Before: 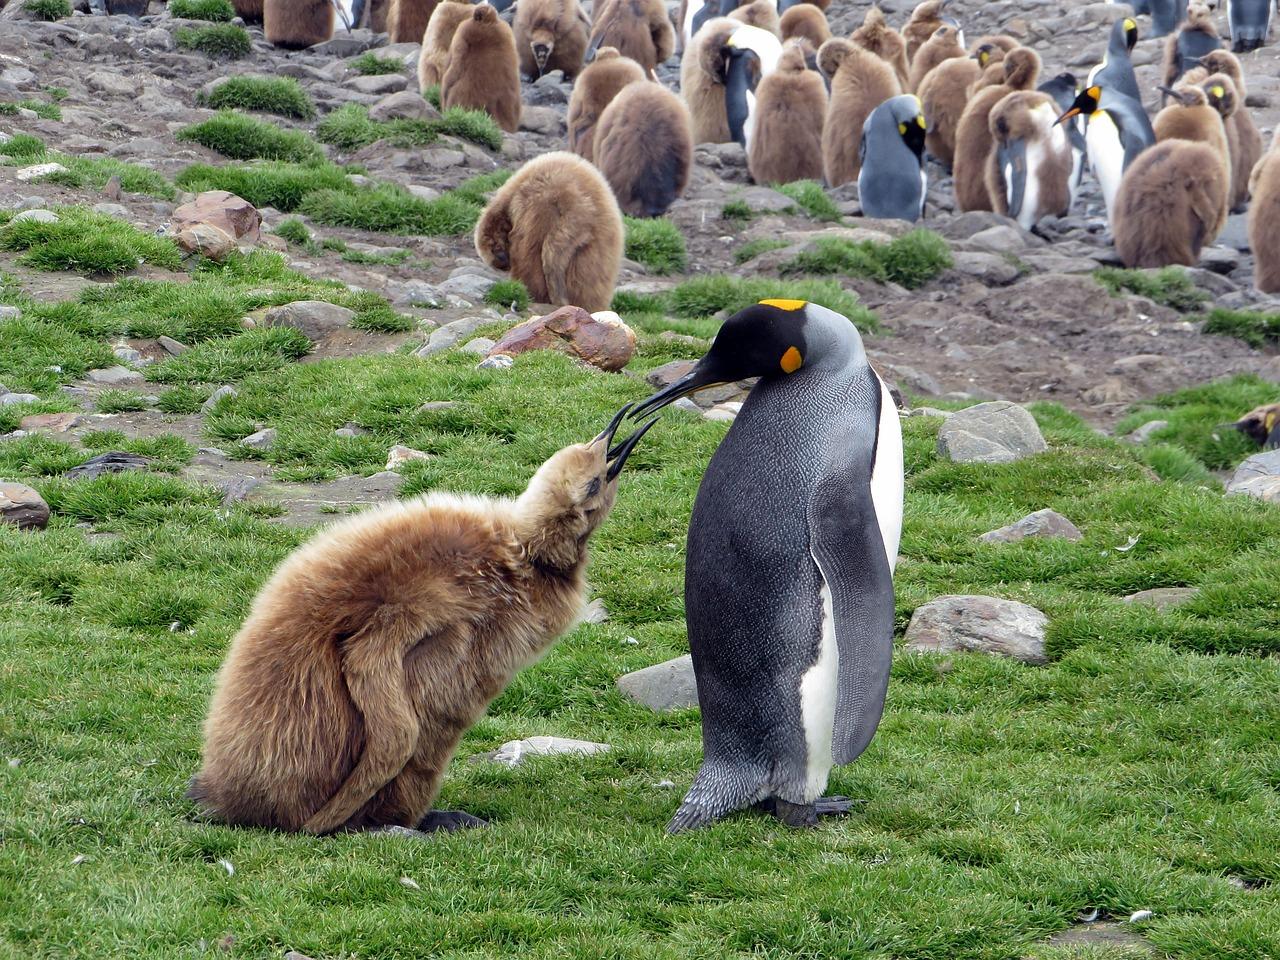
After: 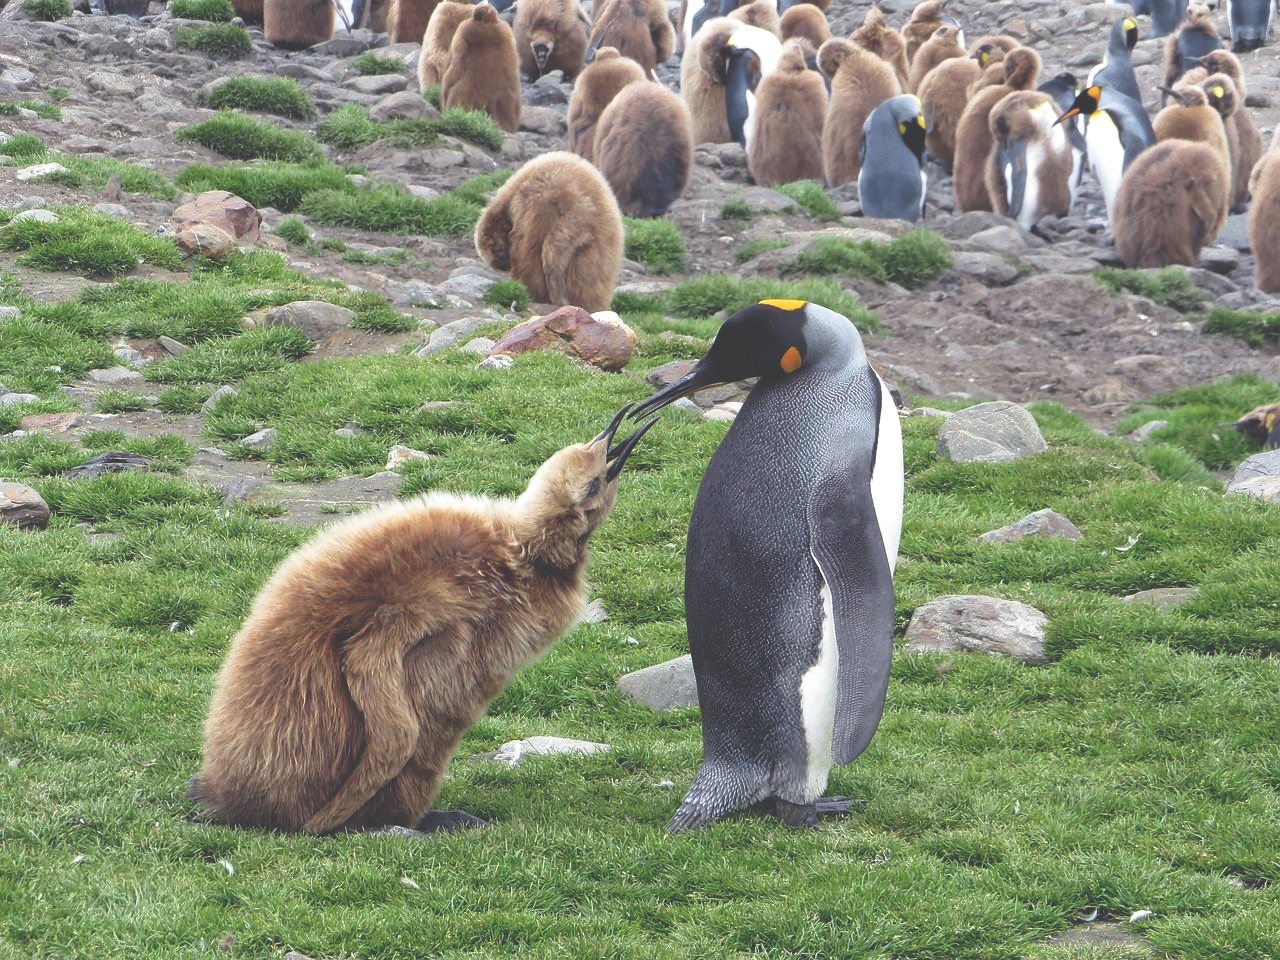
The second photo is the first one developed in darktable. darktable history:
exposure: black level correction -0.041, exposure 0.06 EV, compensate highlight preservation false
base curve: preserve colors none
color zones: curves: ch1 [(0, 0.513) (0.143, 0.524) (0.286, 0.511) (0.429, 0.506) (0.571, 0.503) (0.714, 0.503) (0.857, 0.508) (1, 0.513)]
shadows and highlights: shadows 0.796, highlights 40.68
